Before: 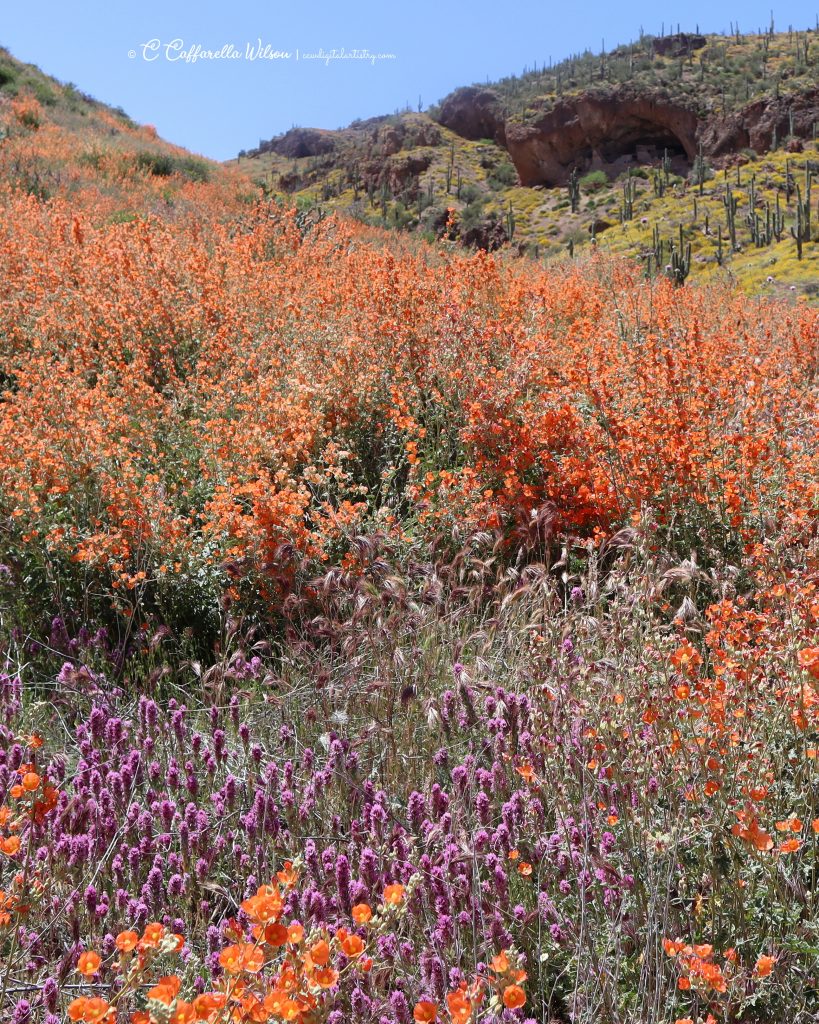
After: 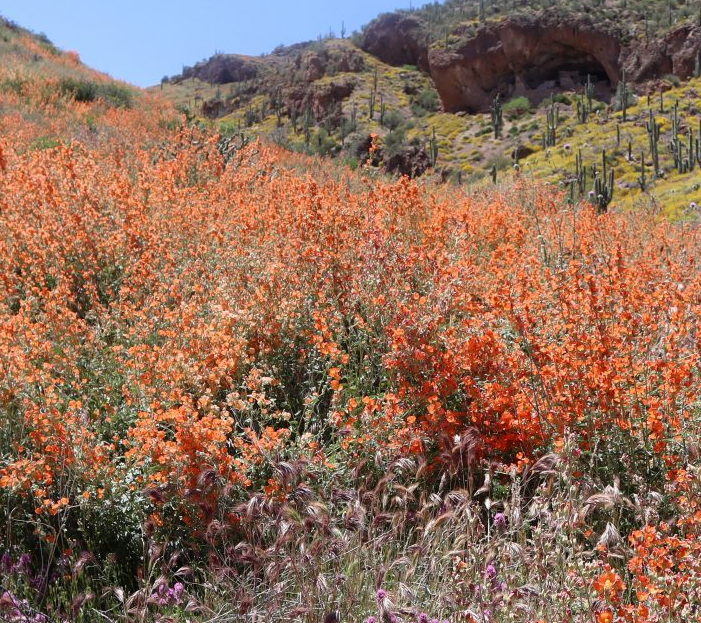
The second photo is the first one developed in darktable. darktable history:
crop and rotate: left 9.432%, top 7.271%, right 4.862%, bottom 31.814%
